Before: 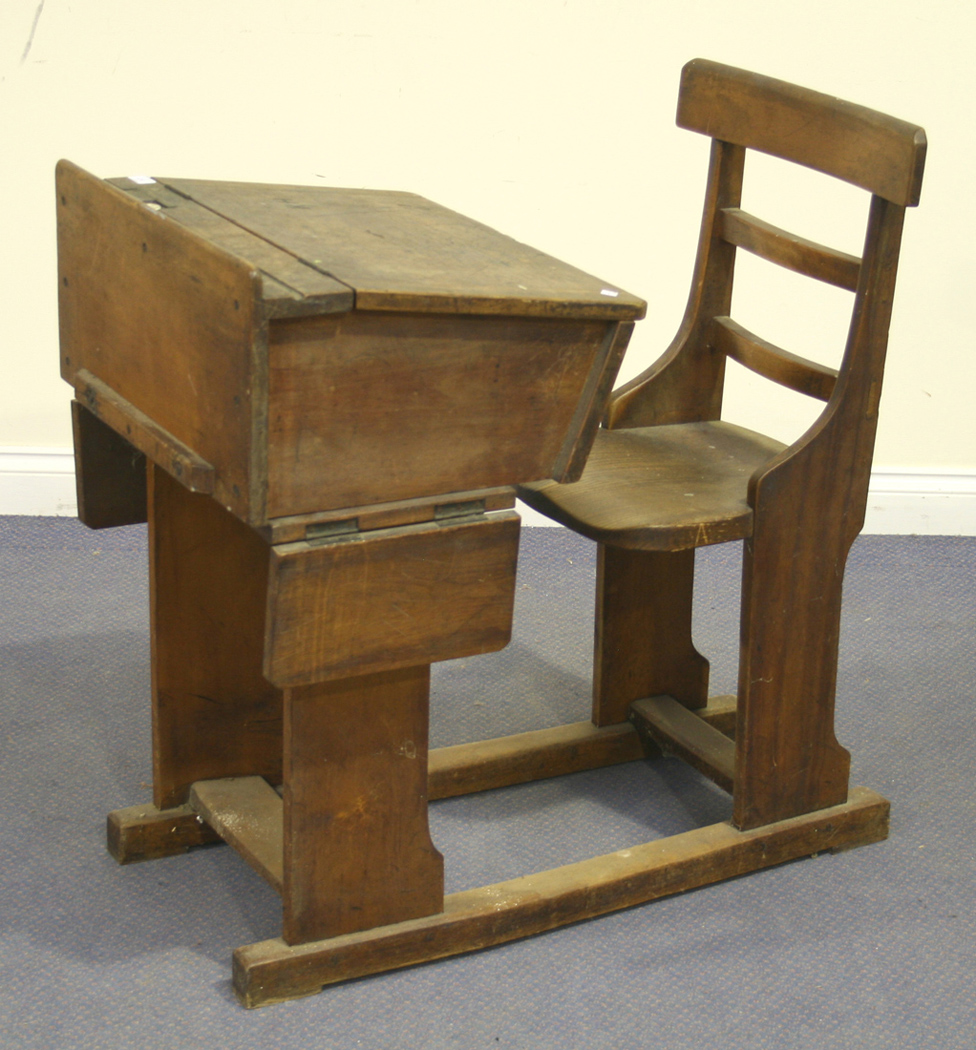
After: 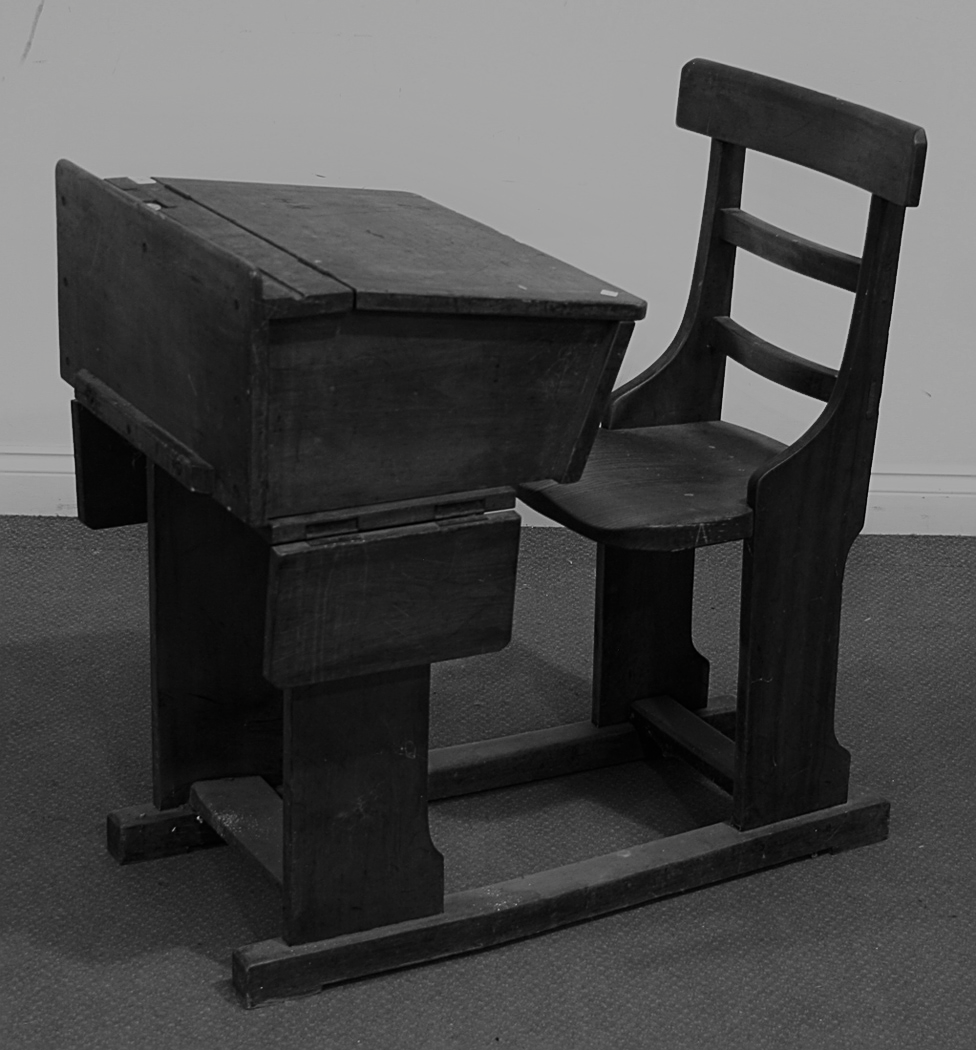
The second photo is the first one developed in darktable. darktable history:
sharpen: amount 0.499
contrast brightness saturation: contrast -0.037, brightness -0.576, saturation -0.997
contrast equalizer: y [[0.439, 0.44, 0.442, 0.457, 0.493, 0.498], [0.5 ×6], [0.5 ×6], [0 ×6], [0 ×6]]
filmic rgb: black relative exposure -7.65 EV, white relative exposure 4.56 EV, hardness 3.61, contrast 1.058
